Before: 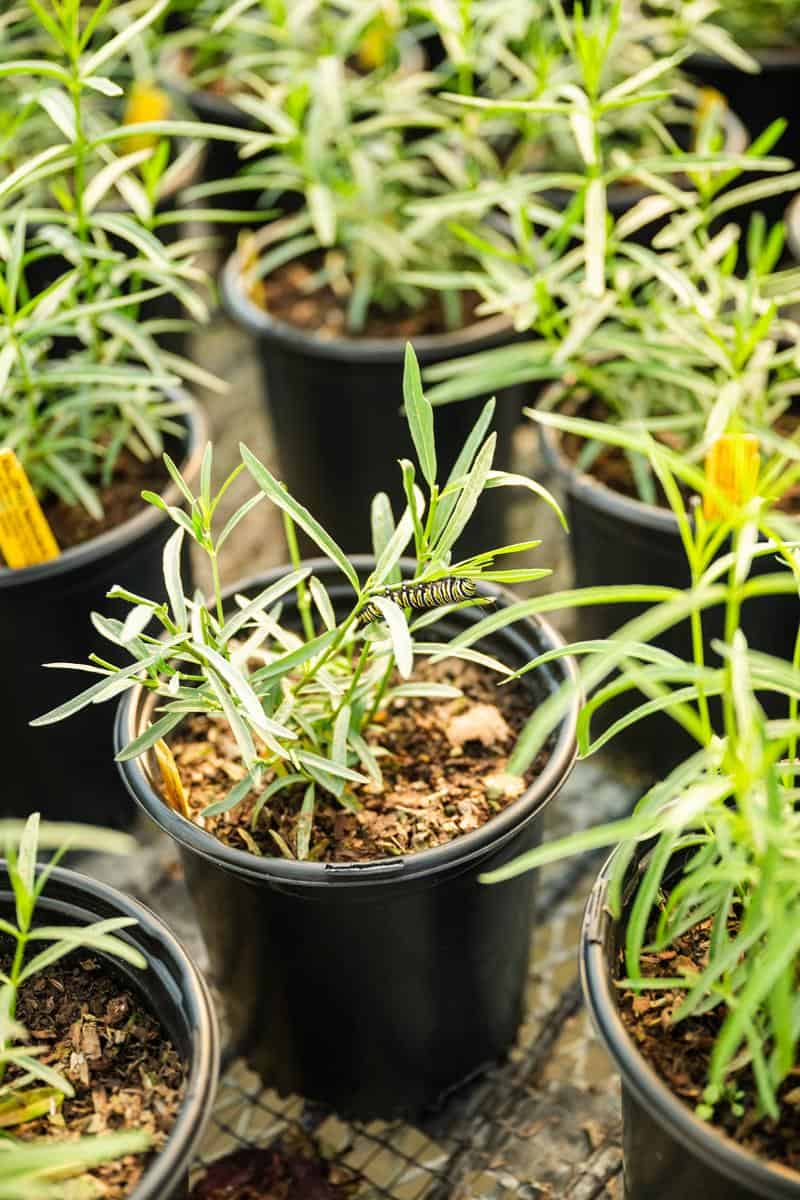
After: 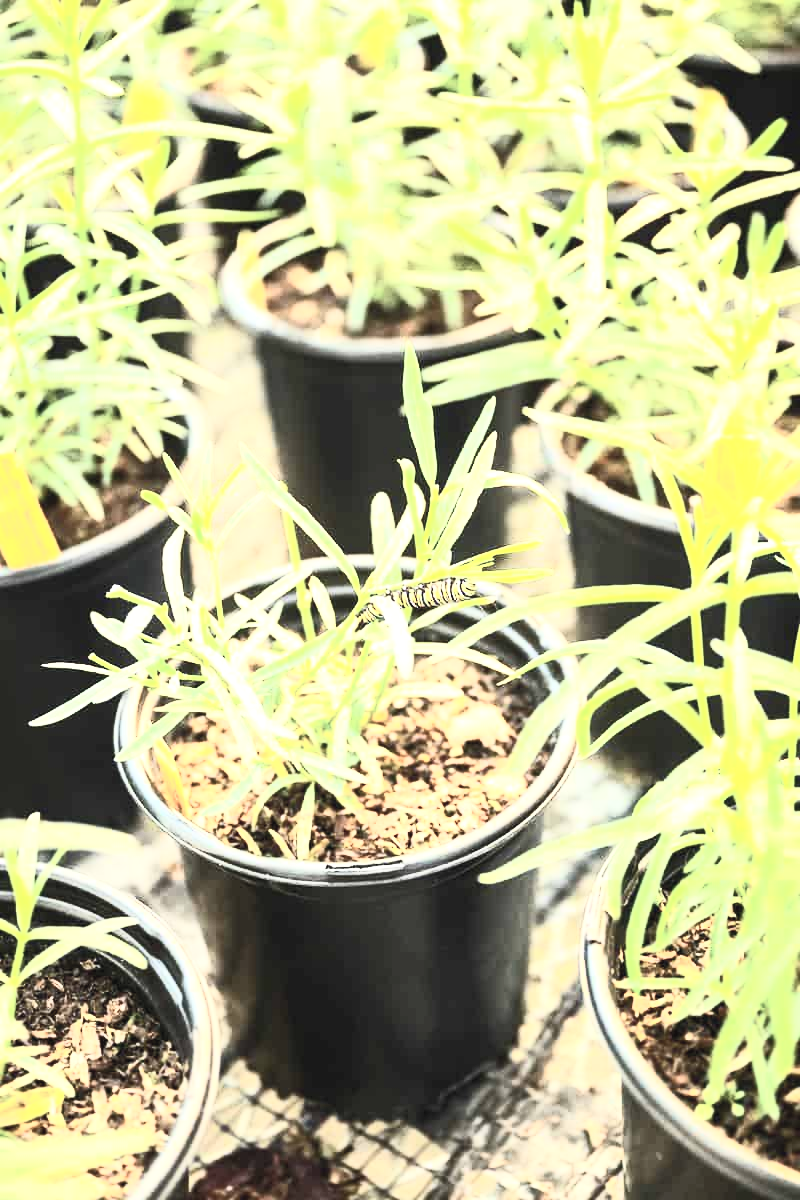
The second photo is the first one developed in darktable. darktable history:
exposure: black level correction 0, exposure 1.107 EV, compensate highlight preservation false
contrast brightness saturation: contrast 0.571, brightness 0.565, saturation -0.329
